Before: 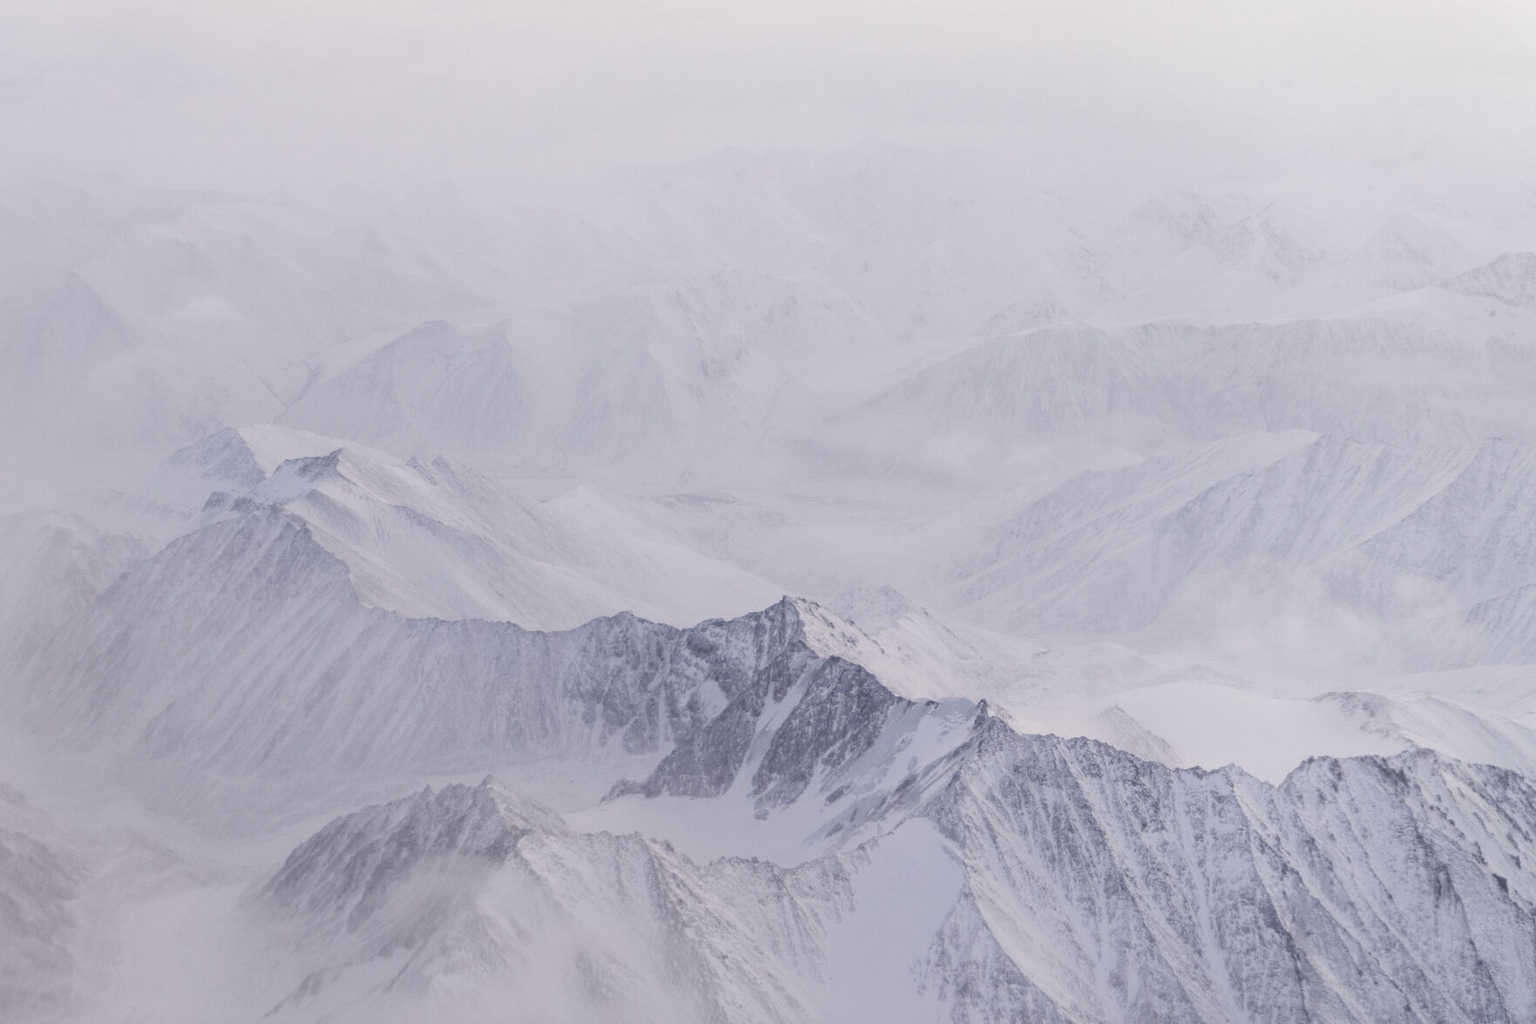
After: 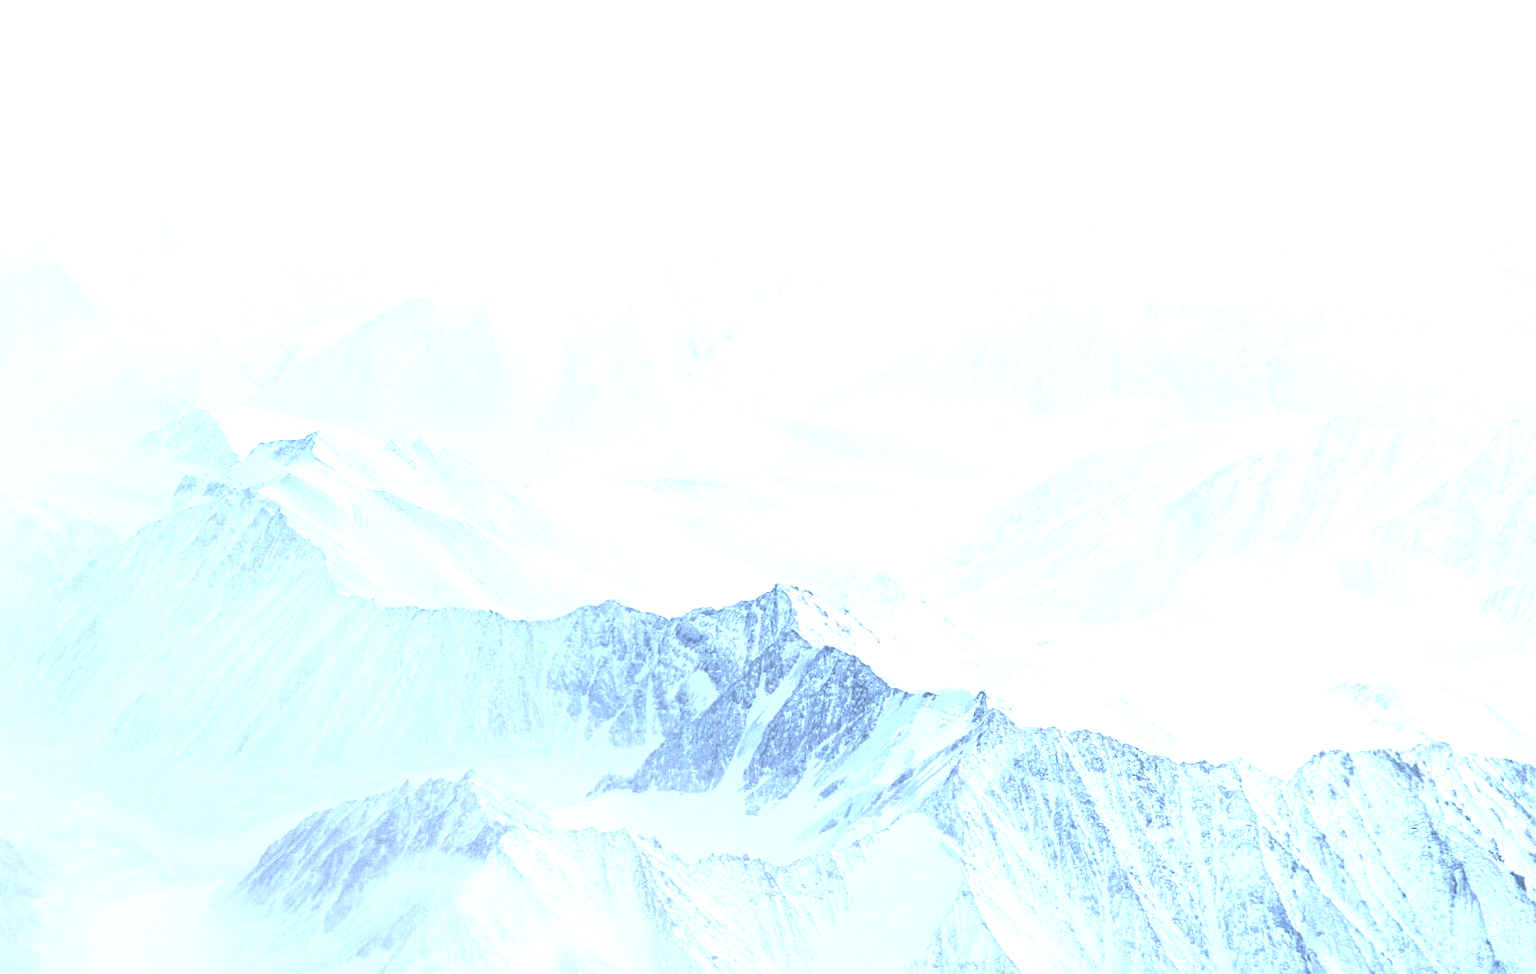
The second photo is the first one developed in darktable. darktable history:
contrast brightness saturation: contrast -0.085, brightness -0.032, saturation -0.105
exposure: black level correction 0, exposure 1.738 EV, compensate exposure bias true, compensate highlight preservation false
sharpen: on, module defaults
crop: left 2.298%, top 3.232%, right 1.118%, bottom 4.826%
color correction: highlights a* -10.39, highlights b* -19.11
